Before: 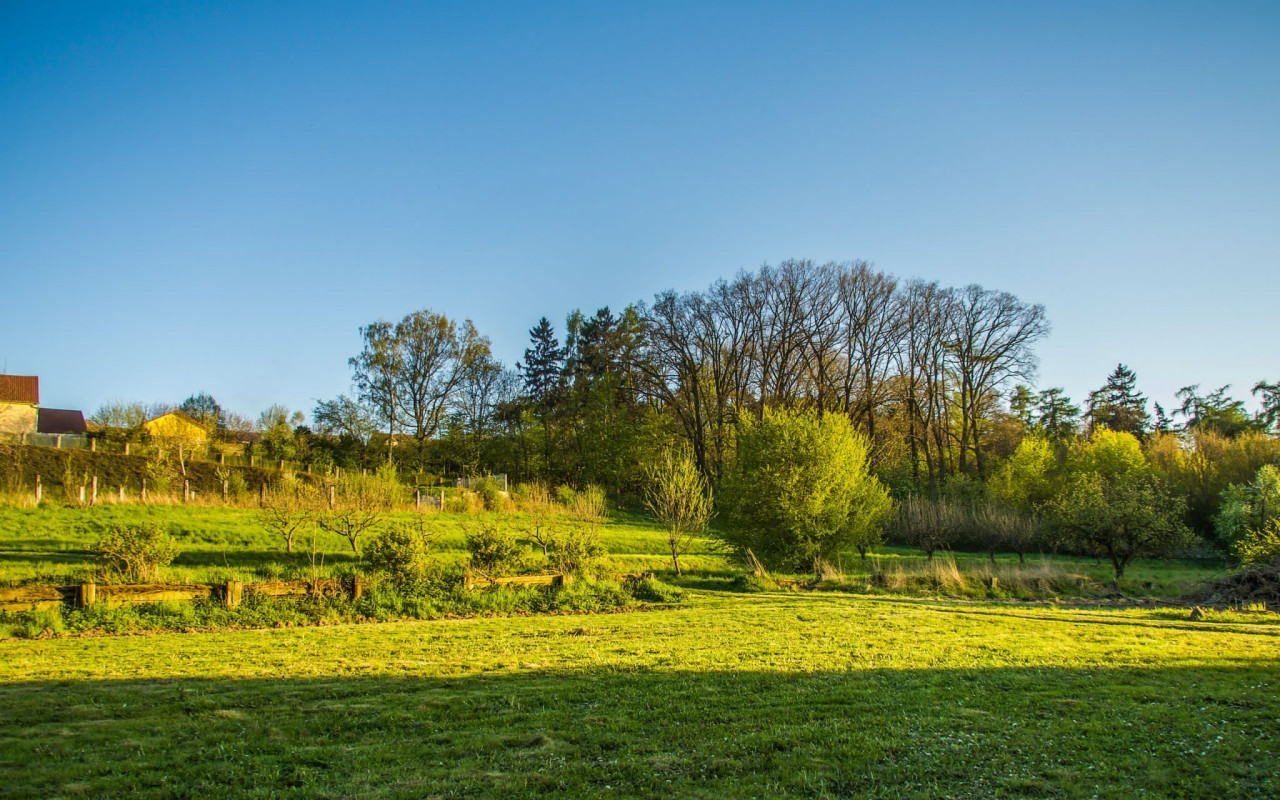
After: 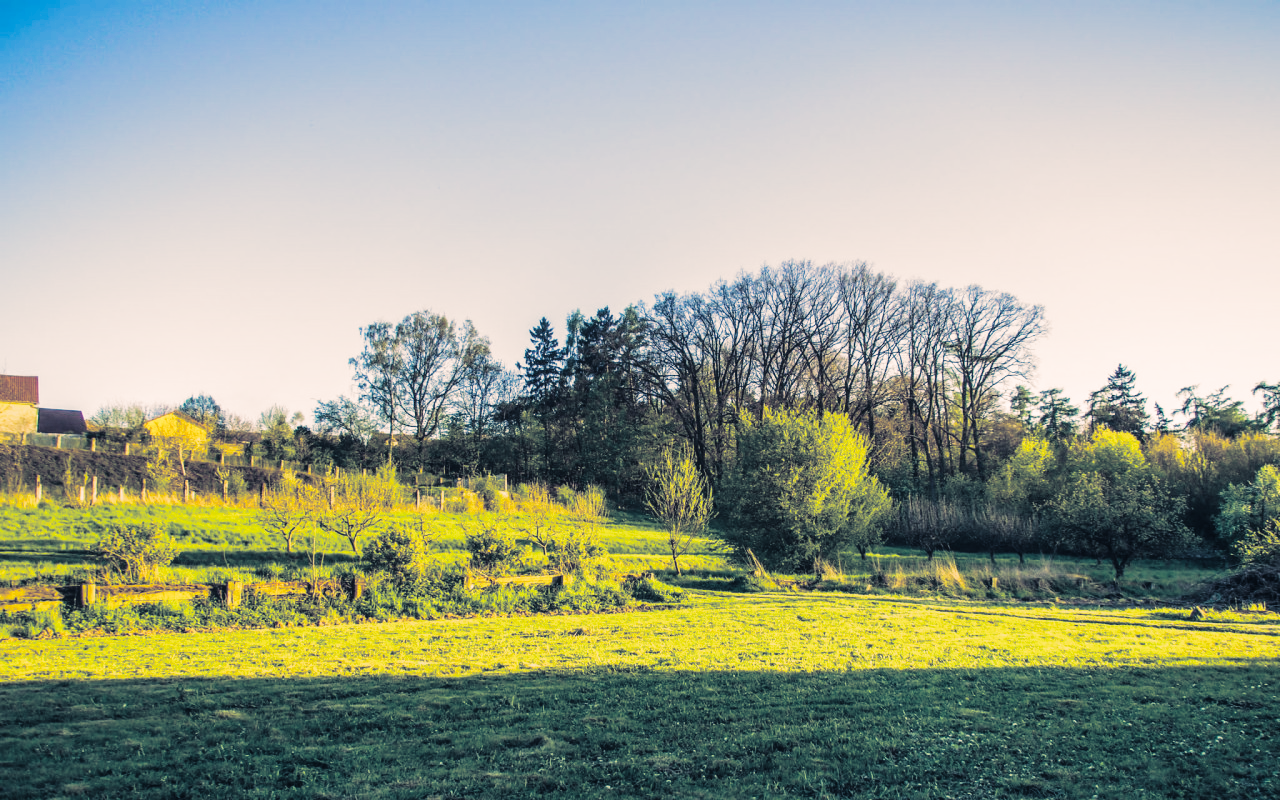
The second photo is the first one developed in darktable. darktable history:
contrast equalizer: octaves 7, y [[0.6 ×6], [0.55 ×6], [0 ×6], [0 ×6], [0 ×6]], mix -0.3
base curve: curves: ch0 [(0, 0) (0.028, 0.03) (0.121, 0.232) (0.46, 0.748) (0.859, 0.968) (1, 1)], preserve colors none
split-toning: shadows › hue 226.8°, shadows › saturation 0.56, highlights › hue 28.8°, balance -40, compress 0%
